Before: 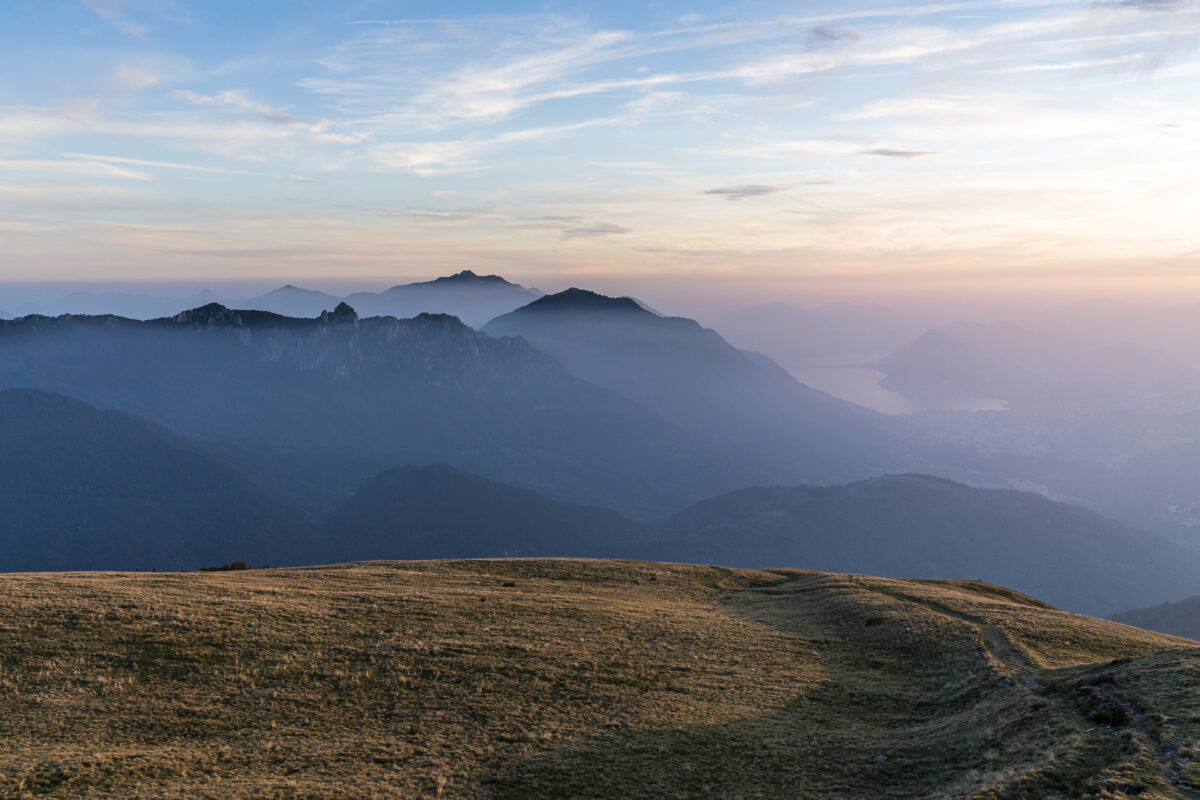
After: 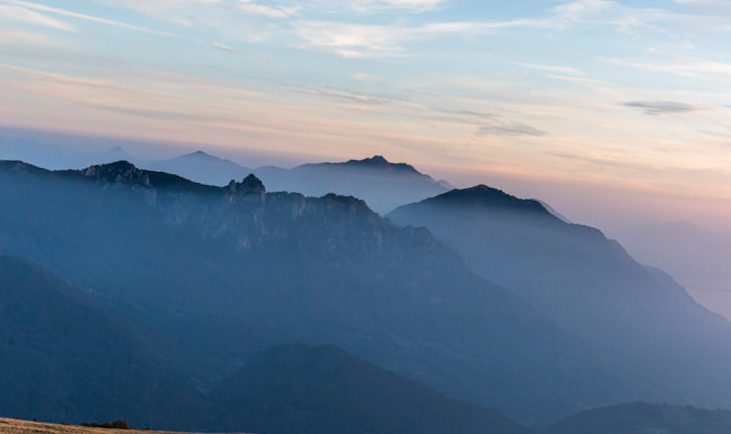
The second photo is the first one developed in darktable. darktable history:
color calibration: illuminant same as pipeline (D50), adaptation none (bypass), x 0.333, y 0.335, temperature 5004.63 K
crop and rotate: angle -6.23°, left 2.134%, top 6.762%, right 27.338%, bottom 30.455%
